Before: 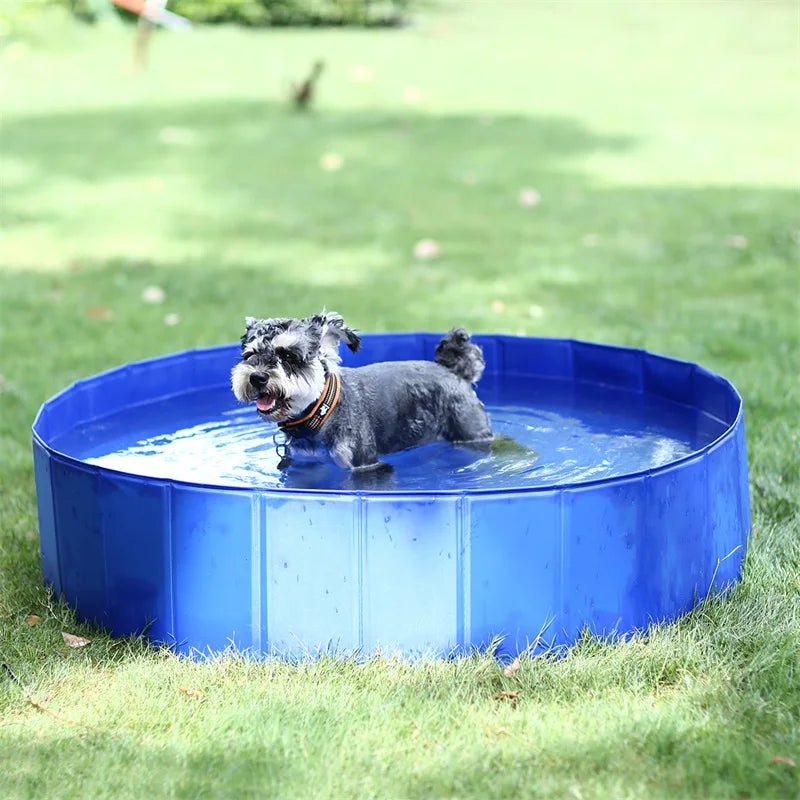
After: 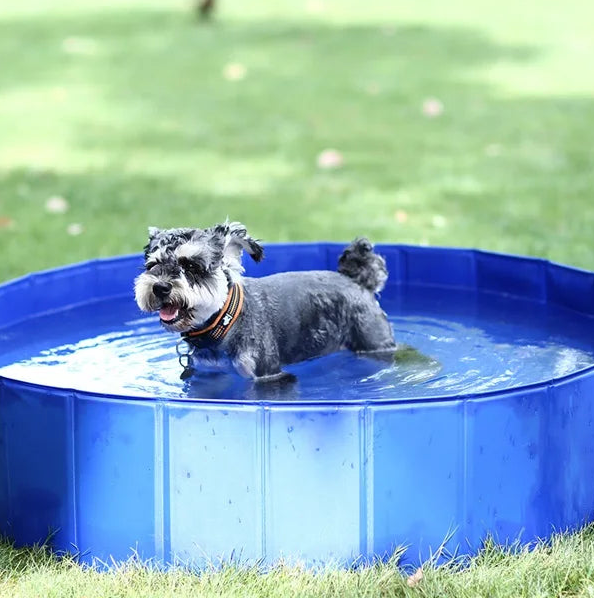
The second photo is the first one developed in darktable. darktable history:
crop and rotate: left 12.126%, top 11.327%, right 13.573%, bottom 13.817%
